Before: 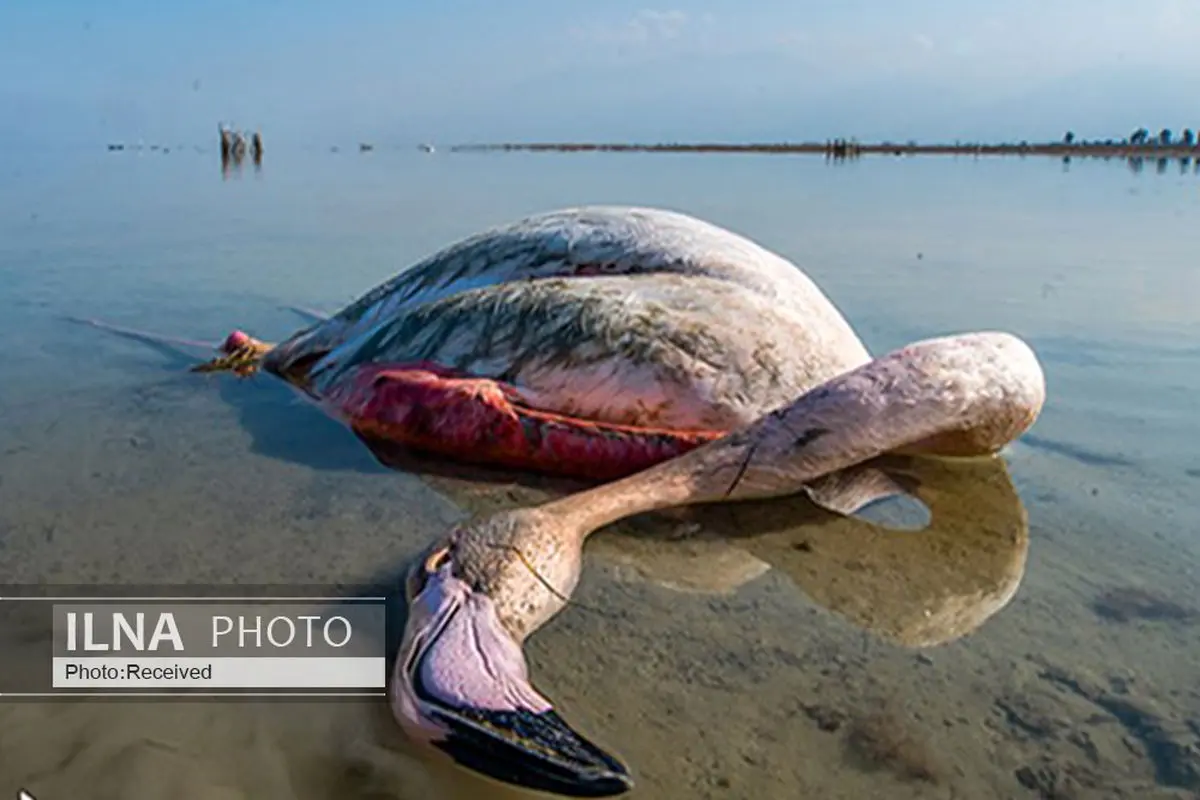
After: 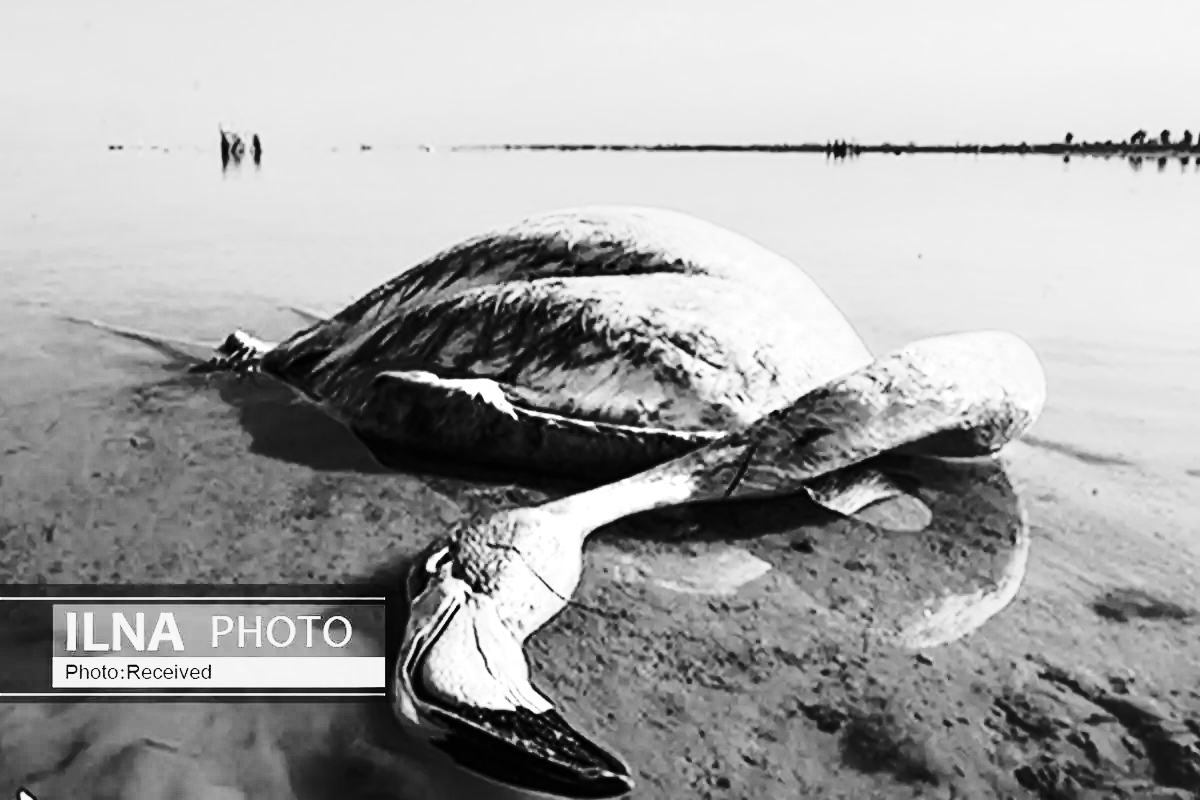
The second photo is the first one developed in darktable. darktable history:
contrast brightness saturation: contrast 0.62, brightness 0.34, saturation 0.14
color zones: curves: ch0 [(0.004, 0.588) (0.116, 0.636) (0.259, 0.476) (0.423, 0.464) (0.75, 0.5)]; ch1 [(0, 0) (0.143, 0) (0.286, 0) (0.429, 0) (0.571, 0) (0.714, 0) (0.857, 0)]
tone curve: curves: ch0 [(0, 0) (0.094, 0.039) (0.243, 0.155) (0.411, 0.482) (0.479, 0.583) (0.654, 0.742) (0.793, 0.851) (0.994, 0.974)]; ch1 [(0, 0) (0.161, 0.092) (0.35, 0.33) (0.392, 0.392) (0.456, 0.456) (0.505, 0.502) (0.537, 0.518) (0.553, 0.53) (0.573, 0.569) (0.718, 0.718) (1, 1)]; ch2 [(0, 0) (0.346, 0.362) (0.411, 0.412) (0.502, 0.502) (0.531, 0.521) (0.576, 0.553) (0.615, 0.621) (1, 1)], color space Lab, independent channels, preserve colors none
